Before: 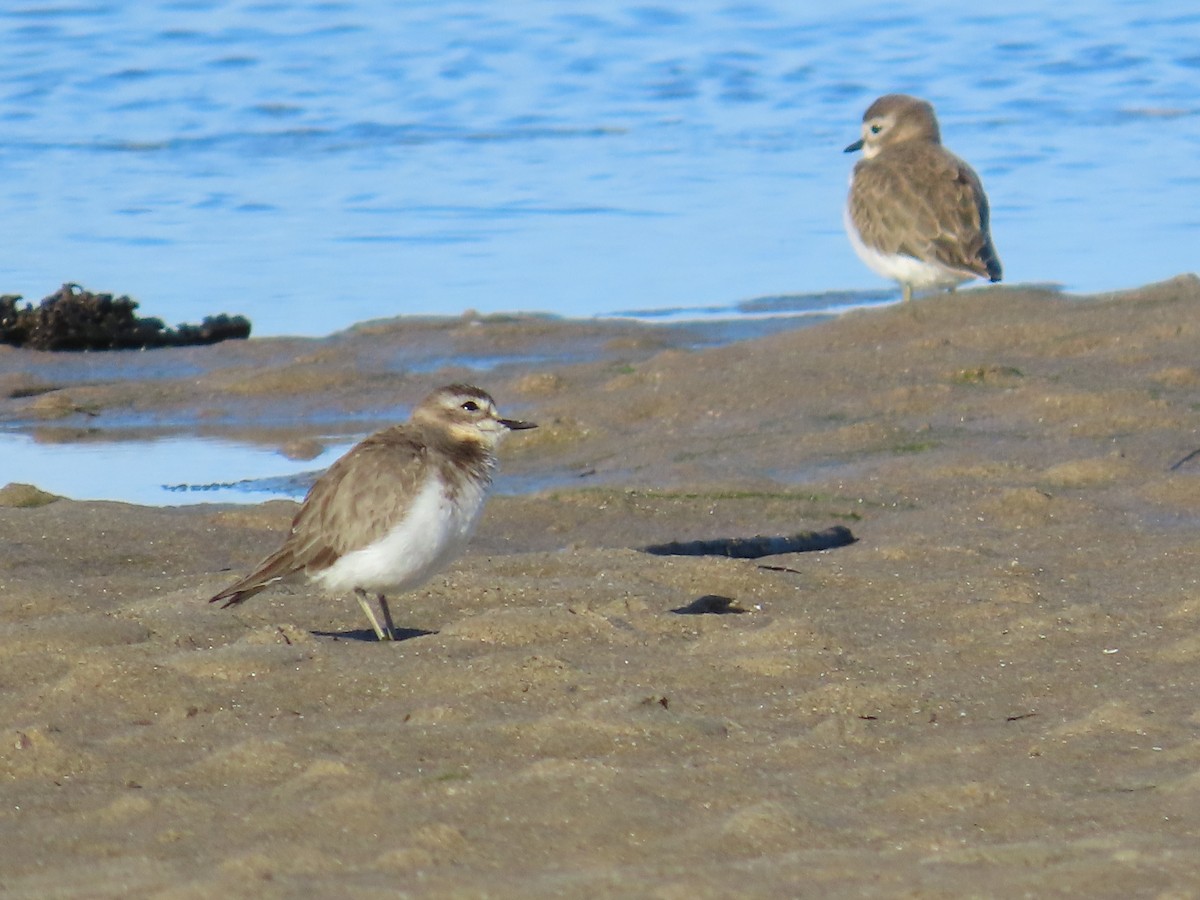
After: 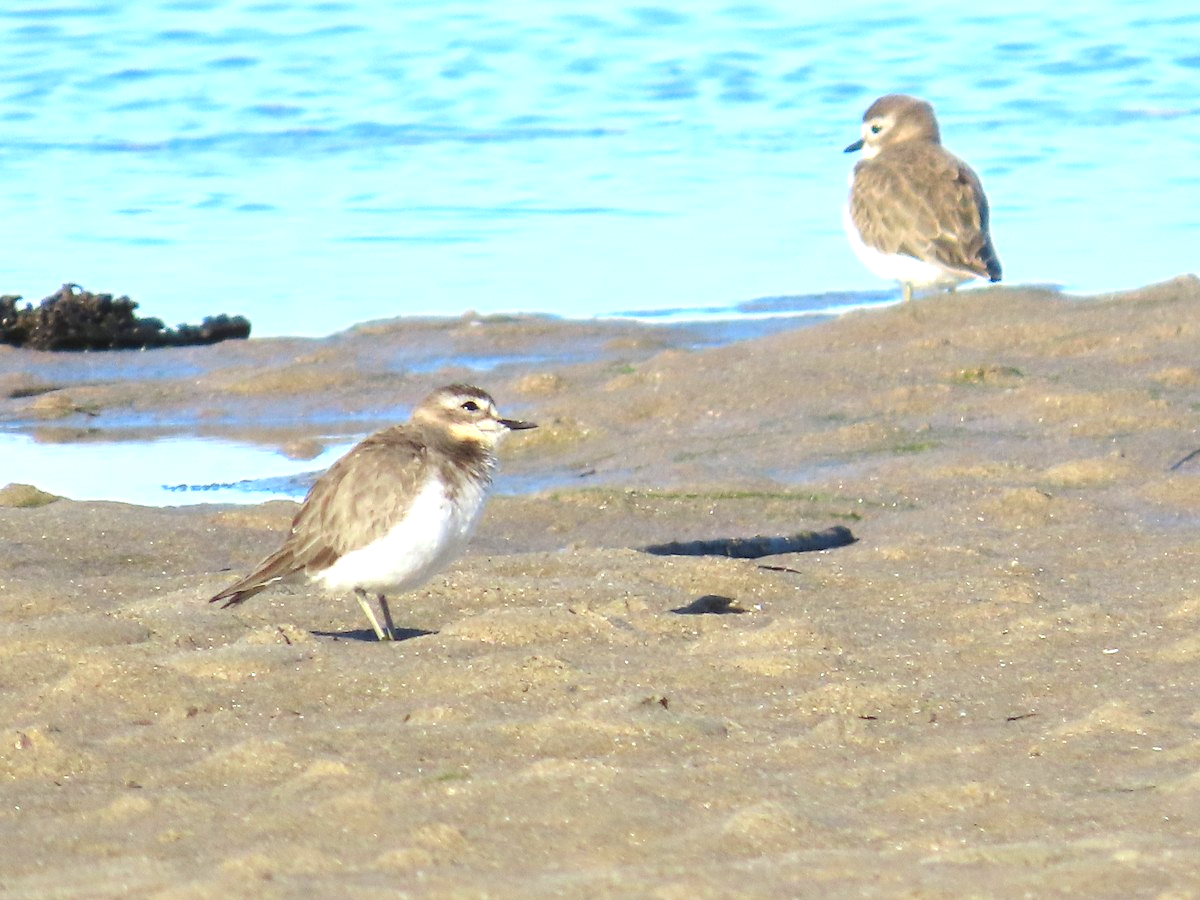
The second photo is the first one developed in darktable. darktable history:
tone equalizer: on, module defaults
exposure: exposure 0.999 EV, compensate highlight preservation false
